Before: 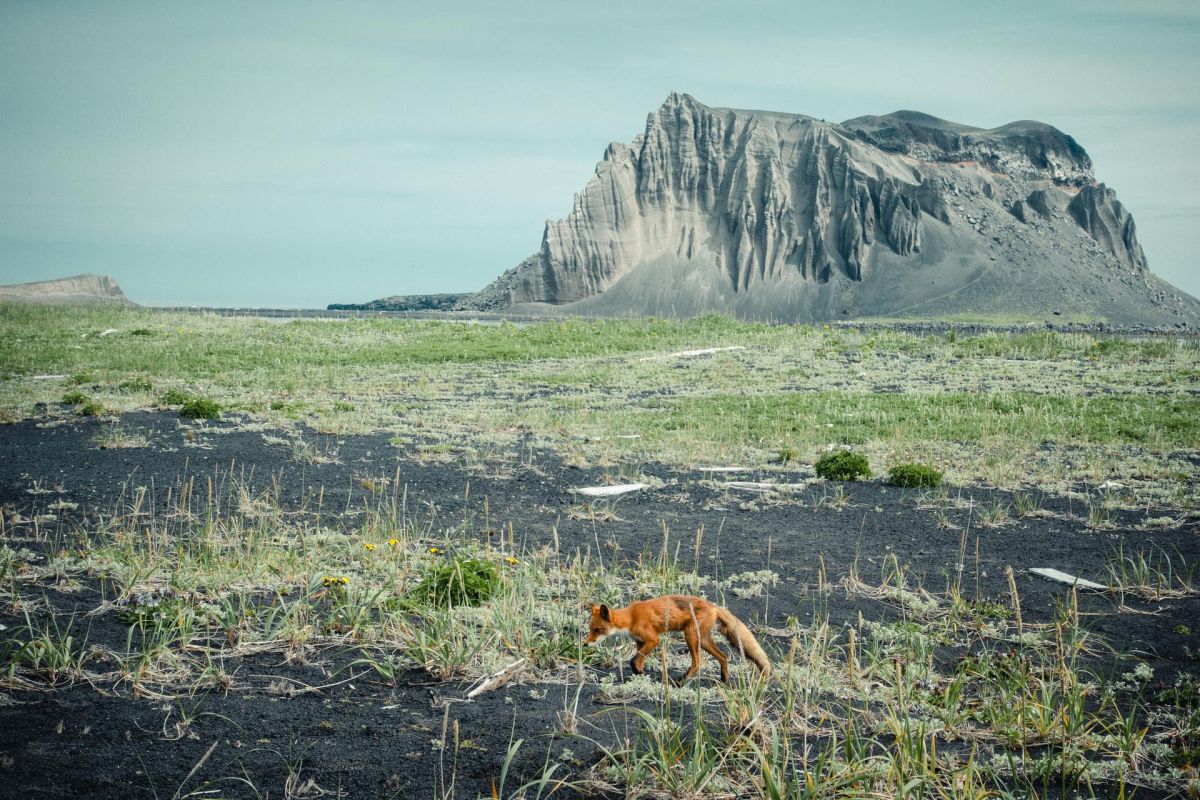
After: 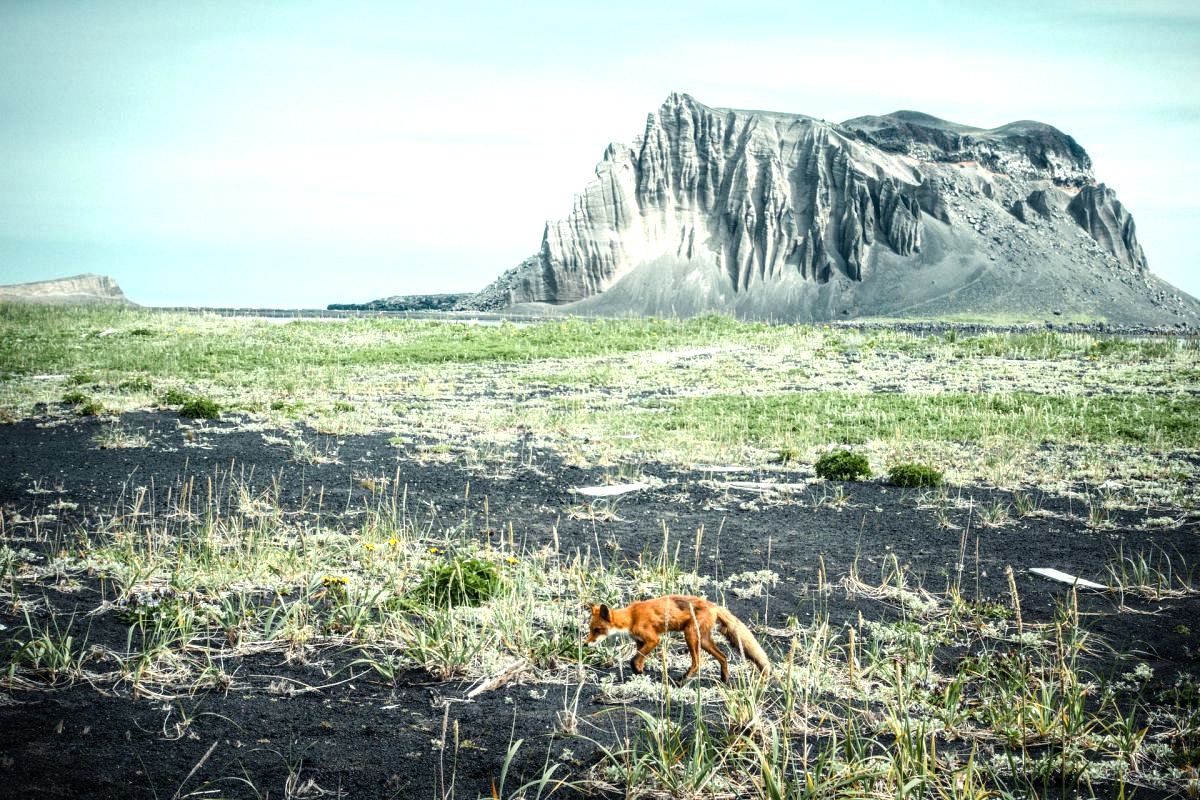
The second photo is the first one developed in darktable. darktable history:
tone equalizer: -8 EV -1.05 EV, -7 EV -0.983 EV, -6 EV -0.833 EV, -5 EV -0.574 EV, -3 EV 0.591 EV, -2 EV 0.863 EV, -1 EV 1.01 EV, +0 EV 1.06 EV, edges refinement/feathering 500, mask exposure compensation -1.57 EV, preserve details guided filter
local contrast: on, module defaults
